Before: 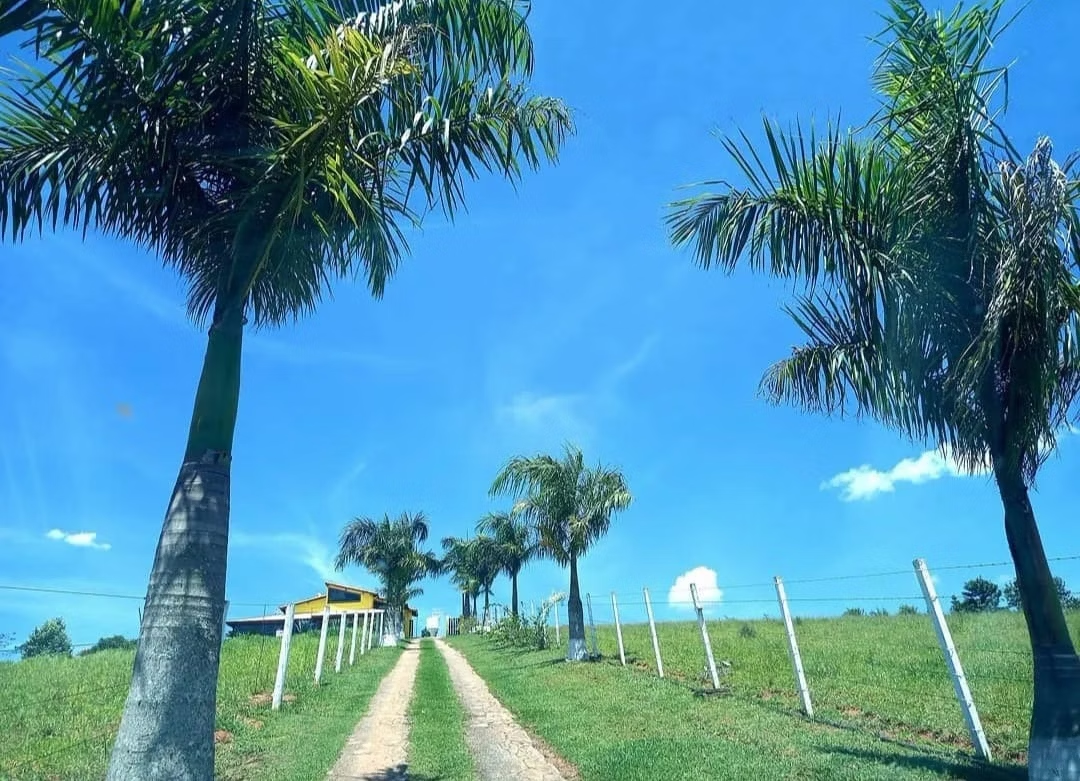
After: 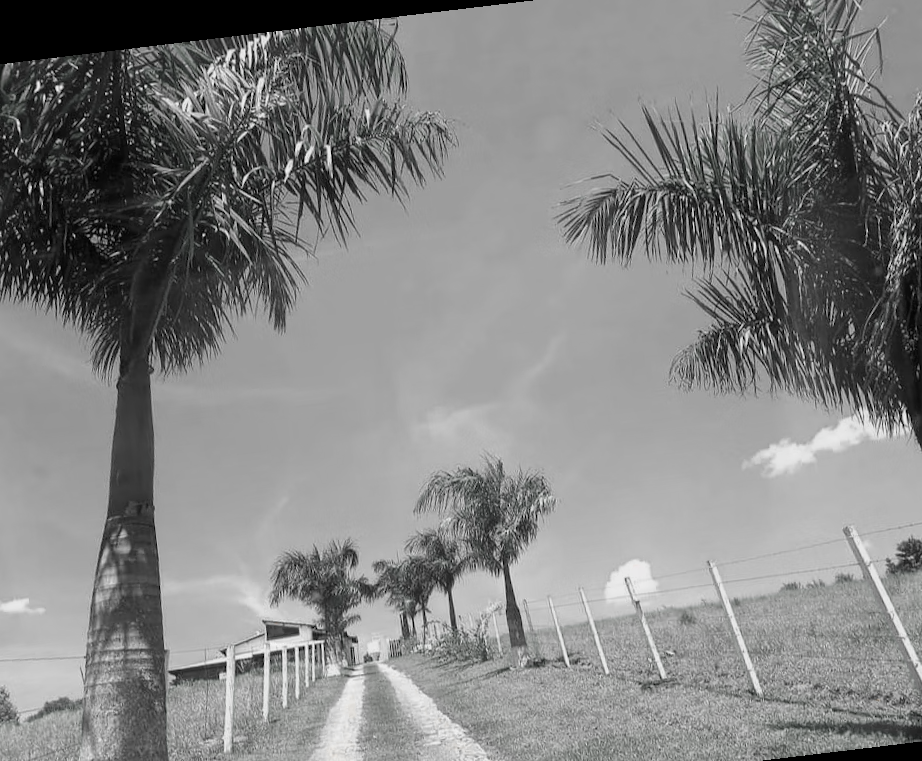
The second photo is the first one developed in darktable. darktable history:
crop: left 11.225%, top 5.381%, right 9.565%, bottom 10.314%
color balance rgb: shadows lift › chroma 1%, shadows lift › hue 113°, highlights gain › chroma 0.2%, highlights gain › hue 333°, perceptual saturation grading › global saturation 20%, perceptual saturation grading › highlights -50%, perceptual saturation grading › shadows 25%, contrast -10%
rotate and perspective: rotation -6.83°, automatic cropping off
color zones: curves: ch0 [(0, 0.497) (0.096, 0.361) (0.221, 0.538) (0.429, 0.5) (0.571, 0.5) (0.714, 0.5) (0.857, 0.5) (1, 0.497)]; ch1 [(0, 0.5) (0.143, 0.5) (0.257, -0.002) (0.429, 0.04) (0.571, -0.001) (0.714, -0.015) (0.857, 0.024) (1, 0.5)]
